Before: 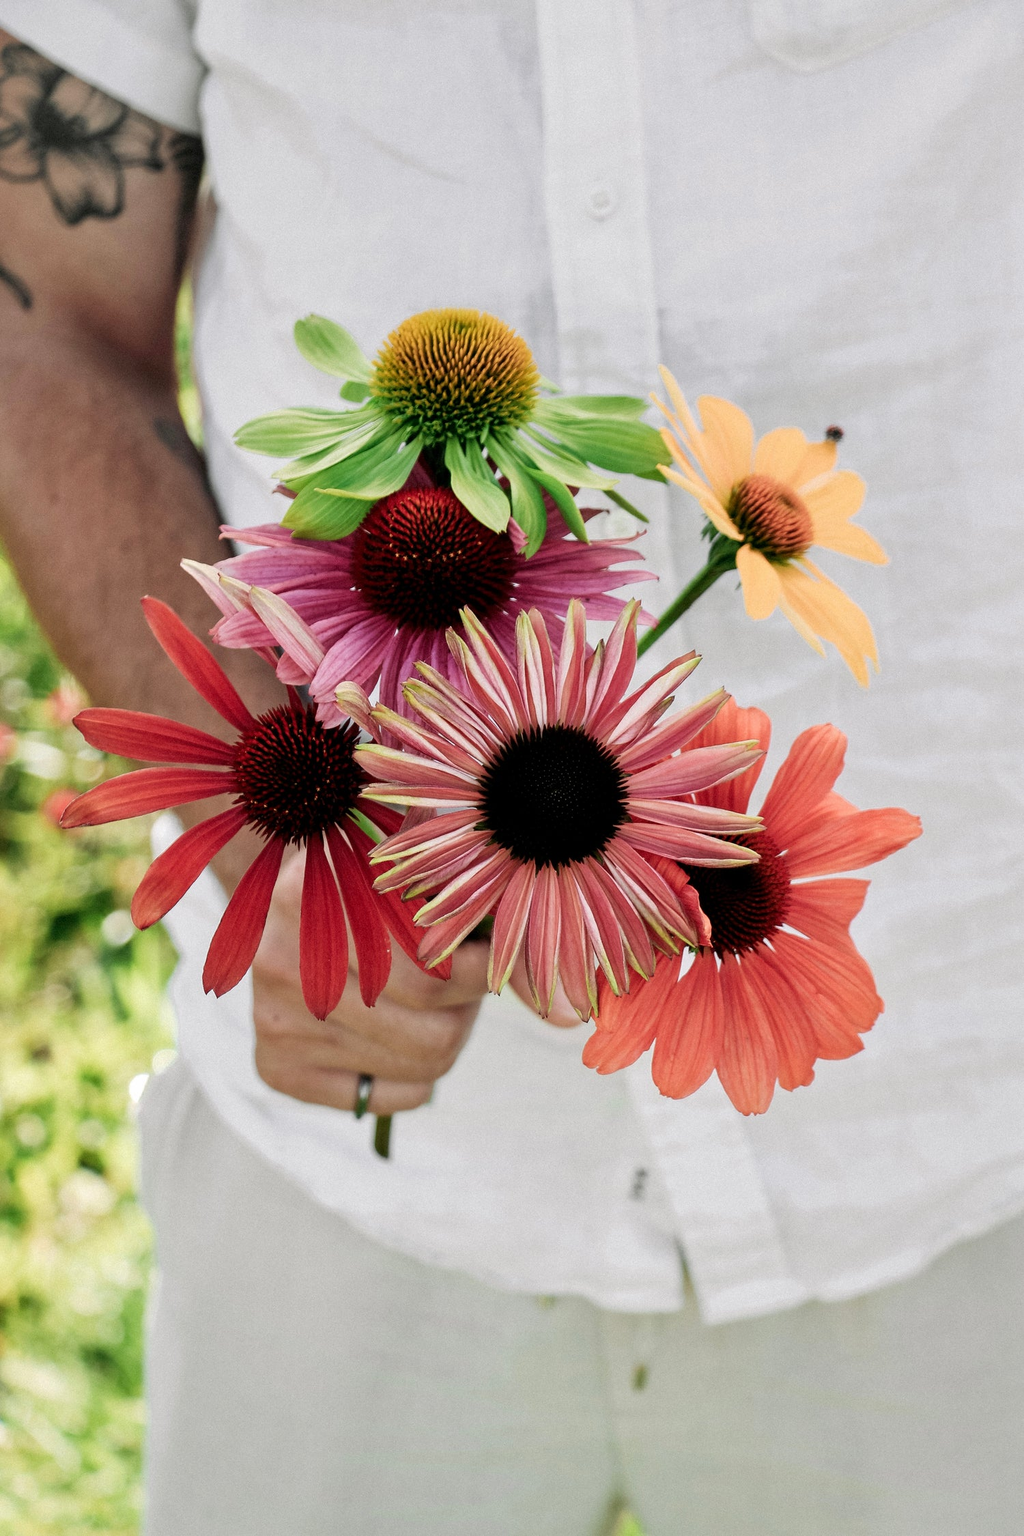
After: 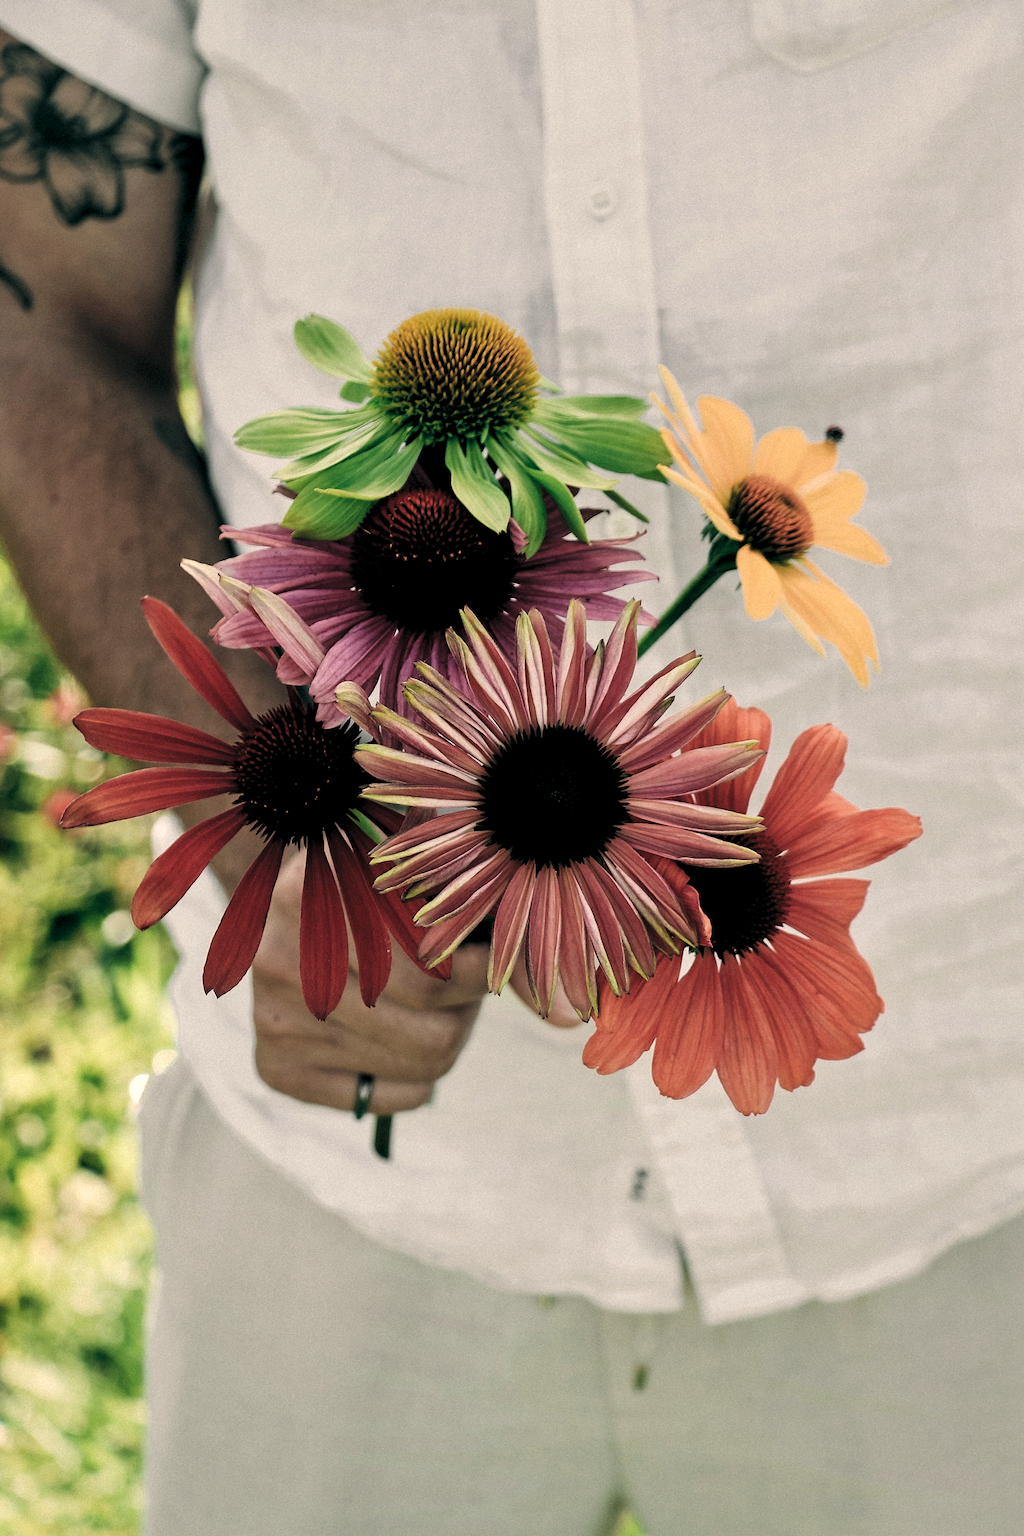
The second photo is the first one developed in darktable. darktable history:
color balance: lift [1.005, 0.99, 1.007, 1.01], gamma [1, 0.979, 1.011, 1.021], gain [0.923, 1.098, 1.025, 0.902], input saturation 90.45%, contrast 7.73%, output saturation 105.91%
levels: levels [0.116, 0.574, 1]
